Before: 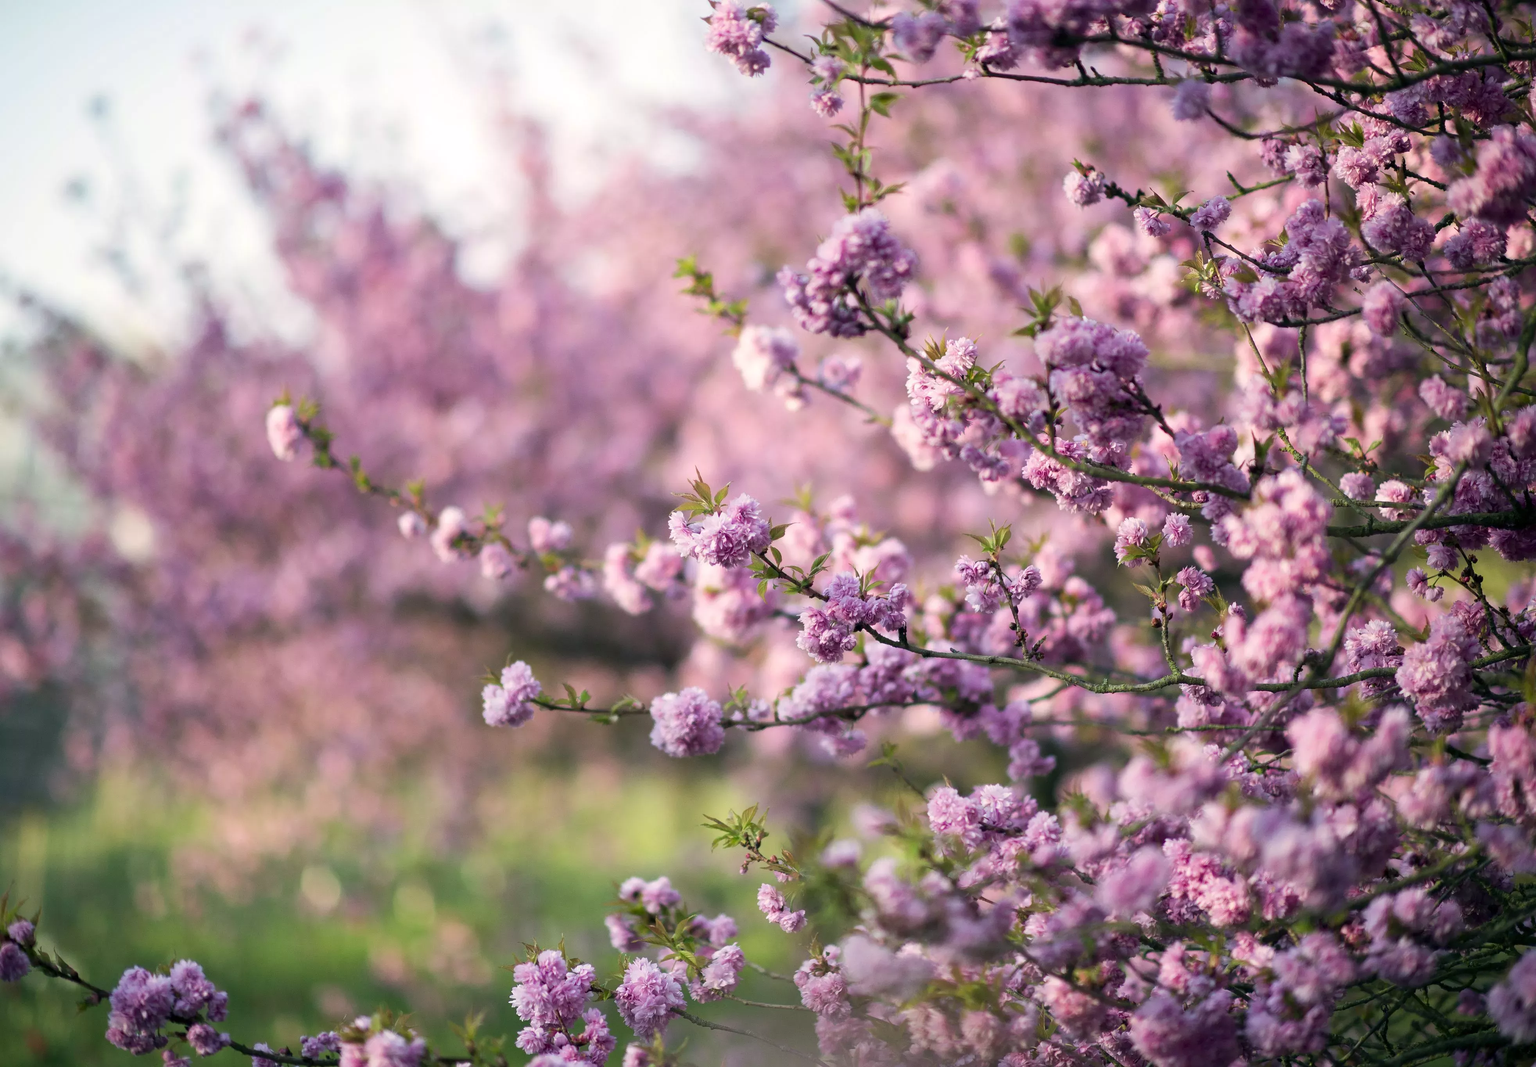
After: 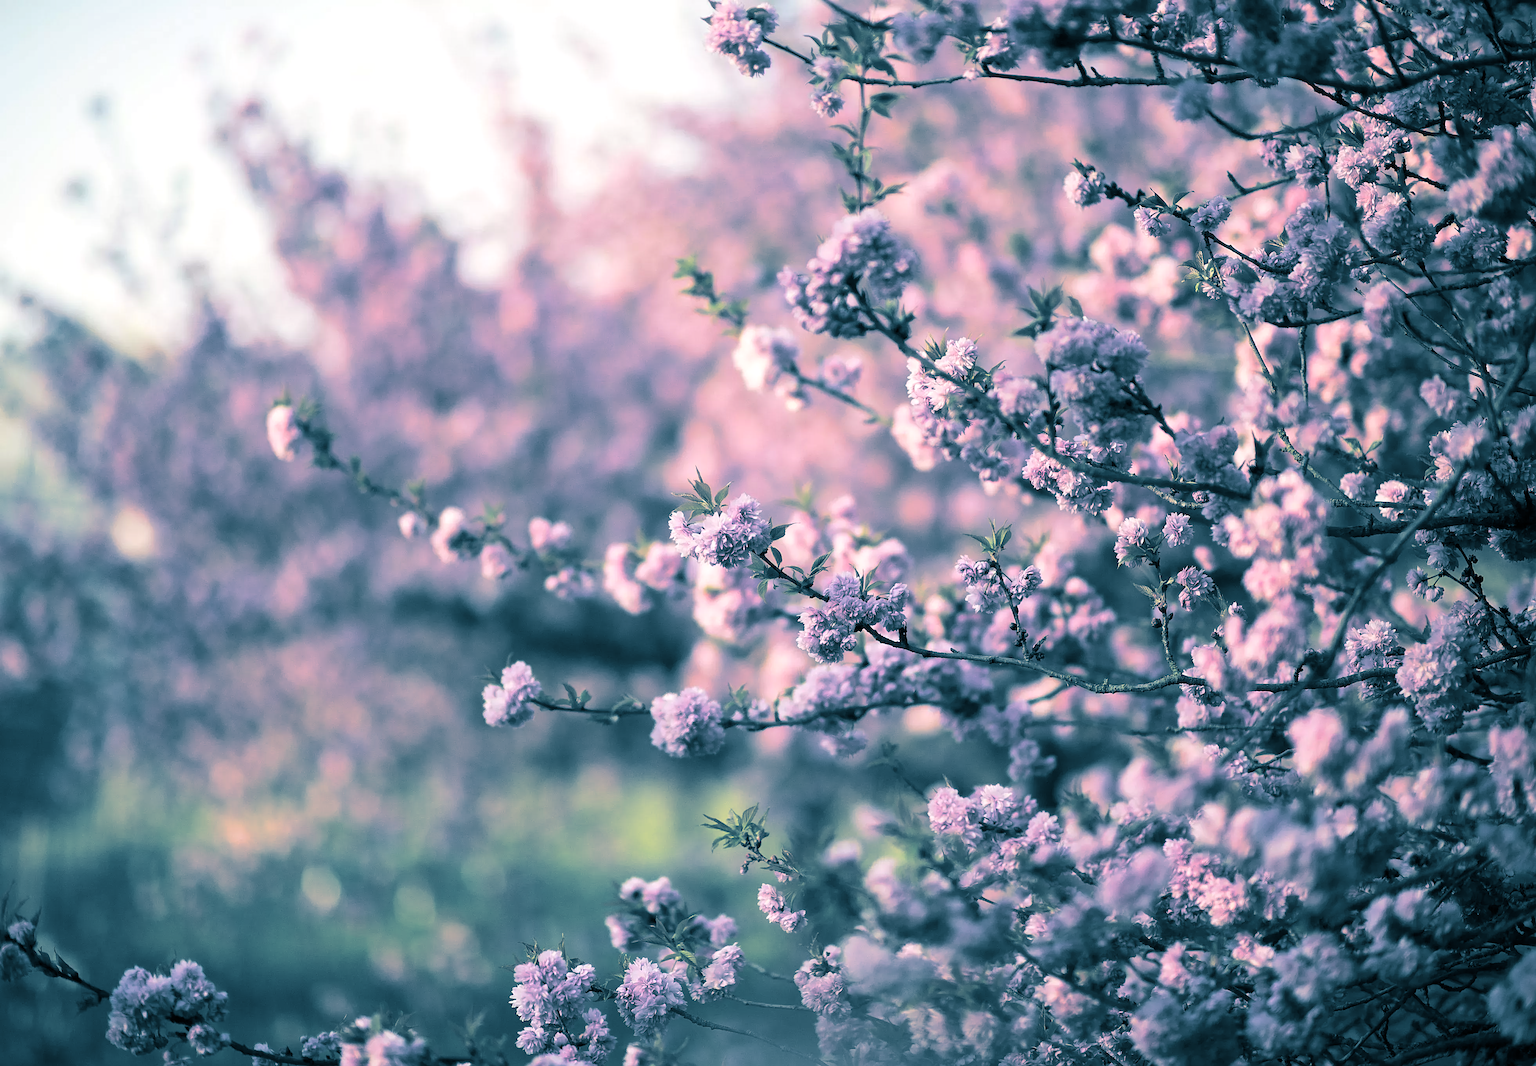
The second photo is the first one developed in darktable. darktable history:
exposure: exposure 0.131 EV, compensate highlight preservation false
split-toning: shadows › hue 212.4°, balance -70
sharpen: on, module defaults
